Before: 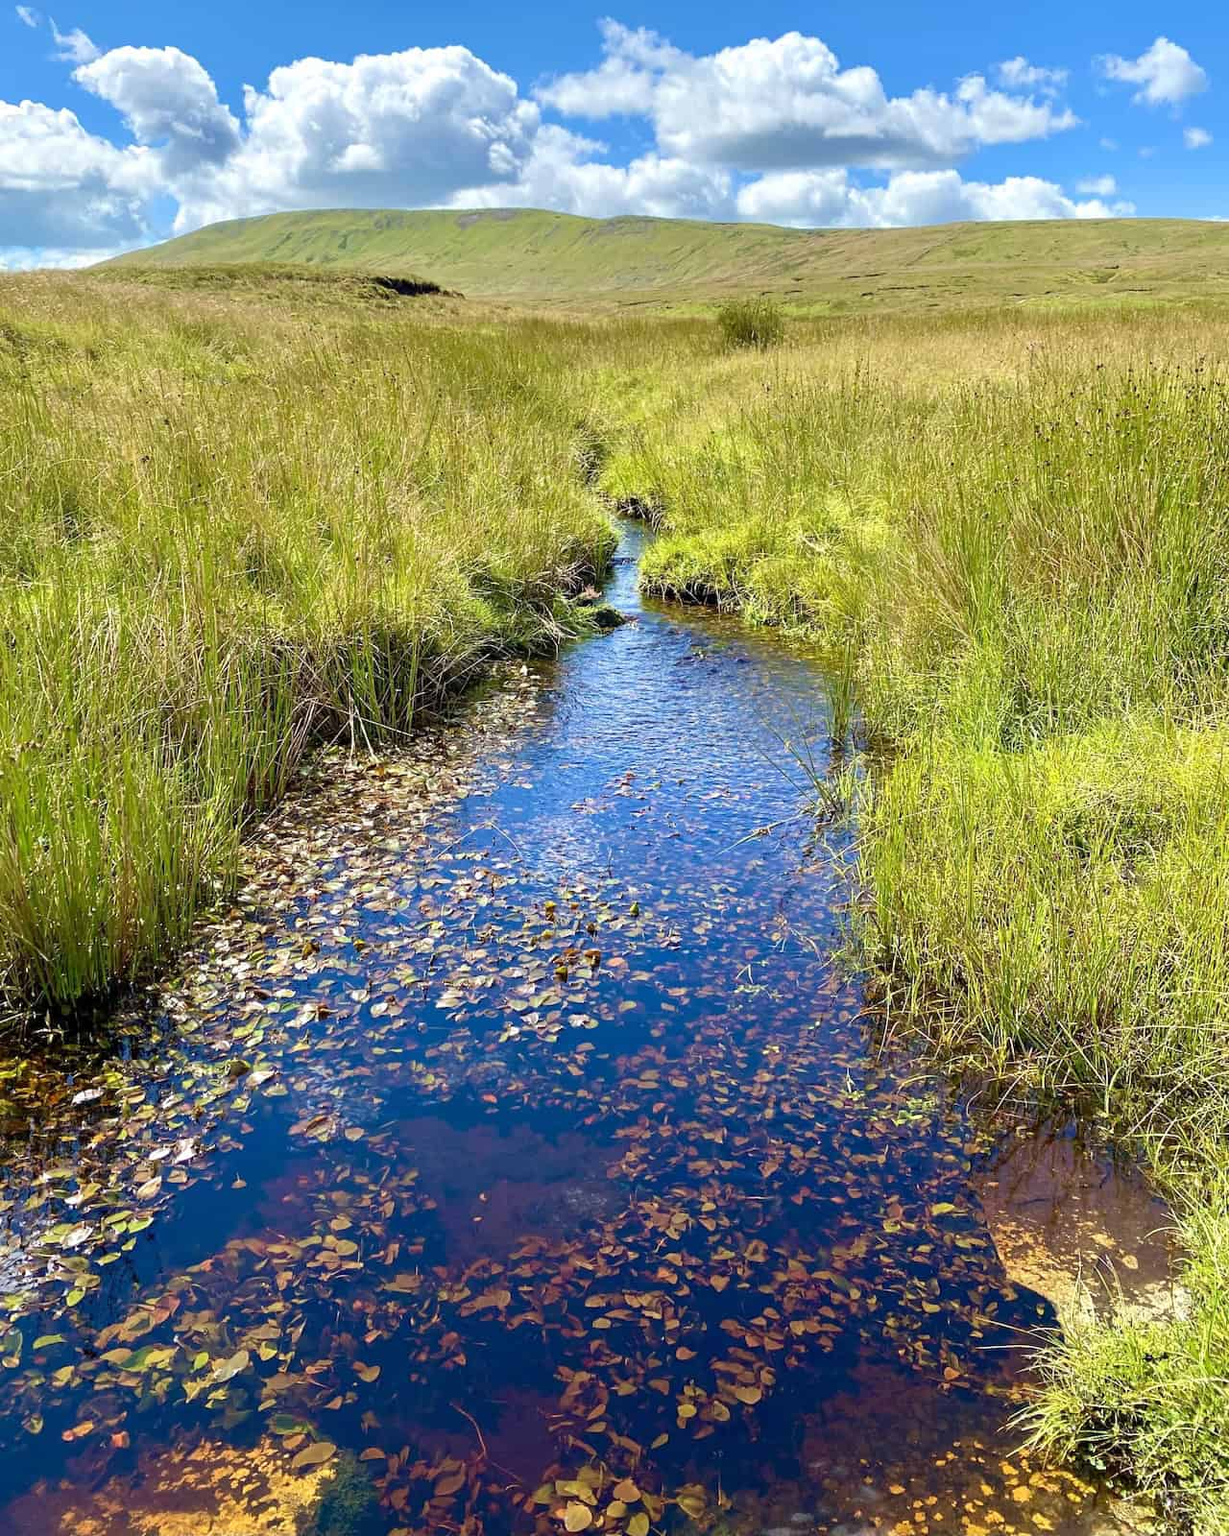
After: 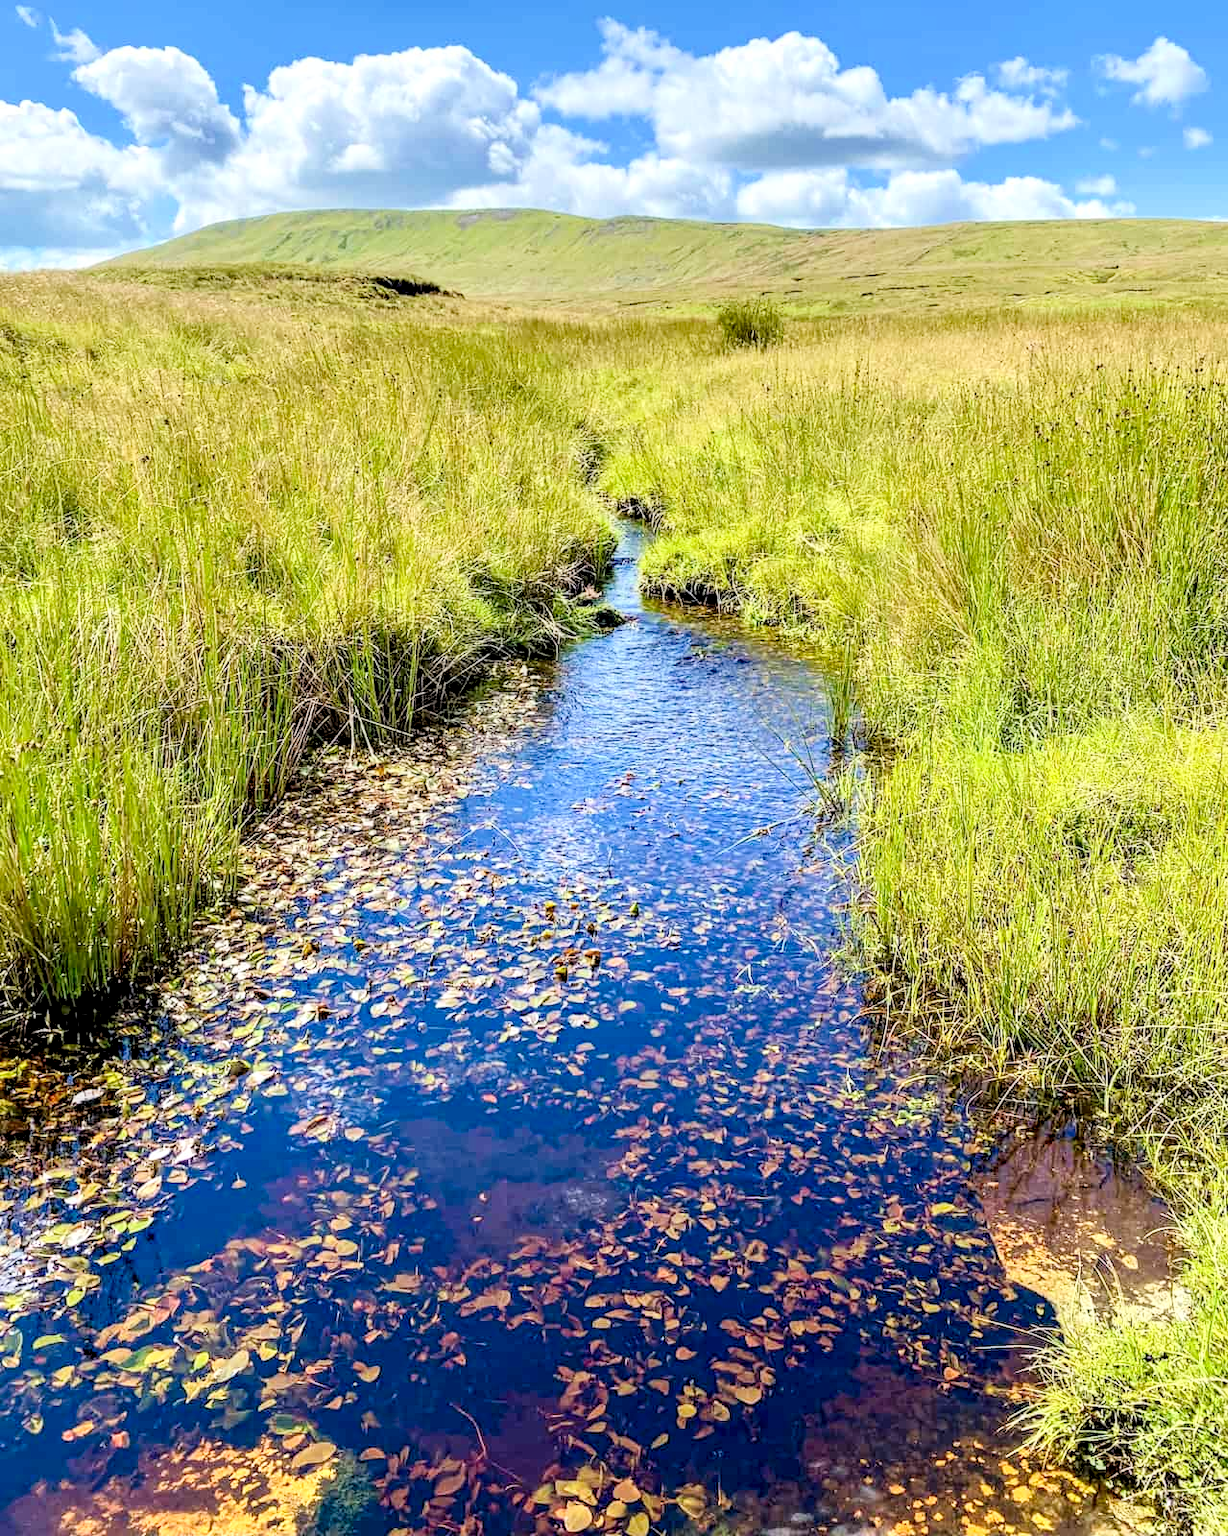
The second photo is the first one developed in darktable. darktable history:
contrast brightness saturation: contrast 0.236, brightness 0.257, saturation 0.39
filmic rgb: black relative exposure -8.77 EV, white relative exposure 4.98 EV, target black luminance 0%, hardness 3.78, latitude 66.21%, contrast 0.833, shadows ↔ highlights balance 19.89%
local contrast: highlights 60%, shadows 62%, detail 160%
contrast equalizer: y [[0.5, 0.5, 0.478, 0.5, 0.5, 0.5], [0.5 ×6], [0.5 ×6], [0 ×6], [0 ×6]], mix 0.181
